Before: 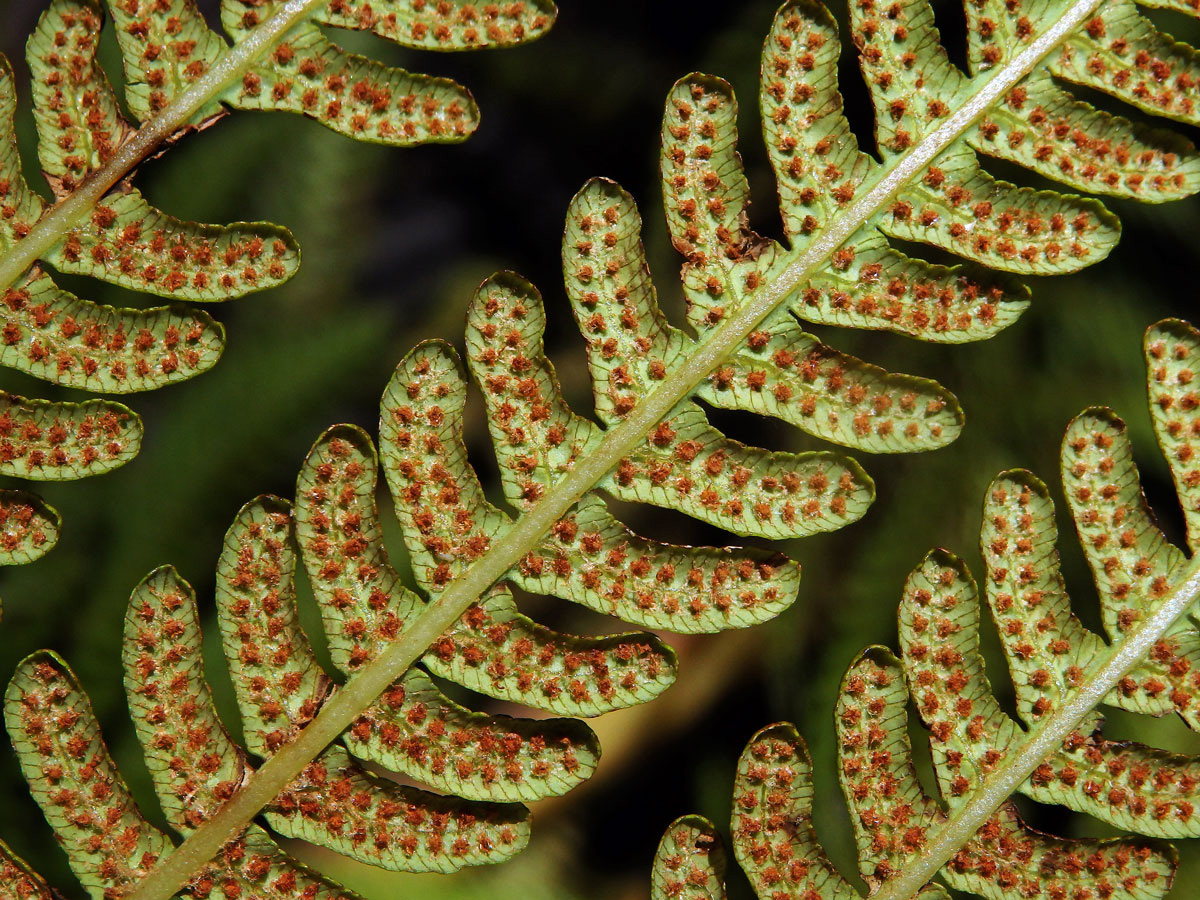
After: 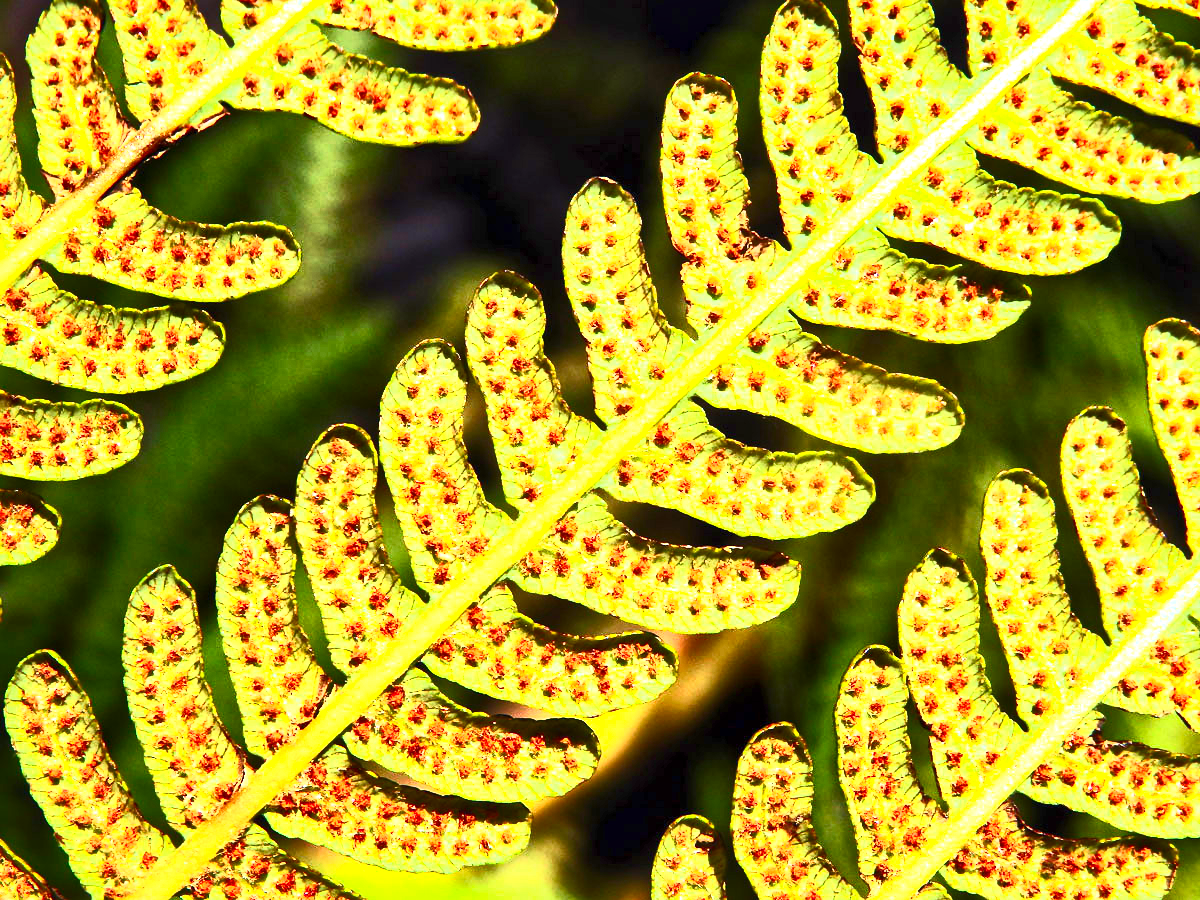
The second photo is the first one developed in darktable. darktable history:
contrast brightness saturation: contrast 0.811, brightness 0.586, saturation 0.6
velvia: on, module defaults
exposure: black level correction 0, exposure 1.098 EV, compensate highlight preservation false
local contrast: mode bilateral grid, contrast 26, coarseness 48, detail 152%, midtone range 0.2
